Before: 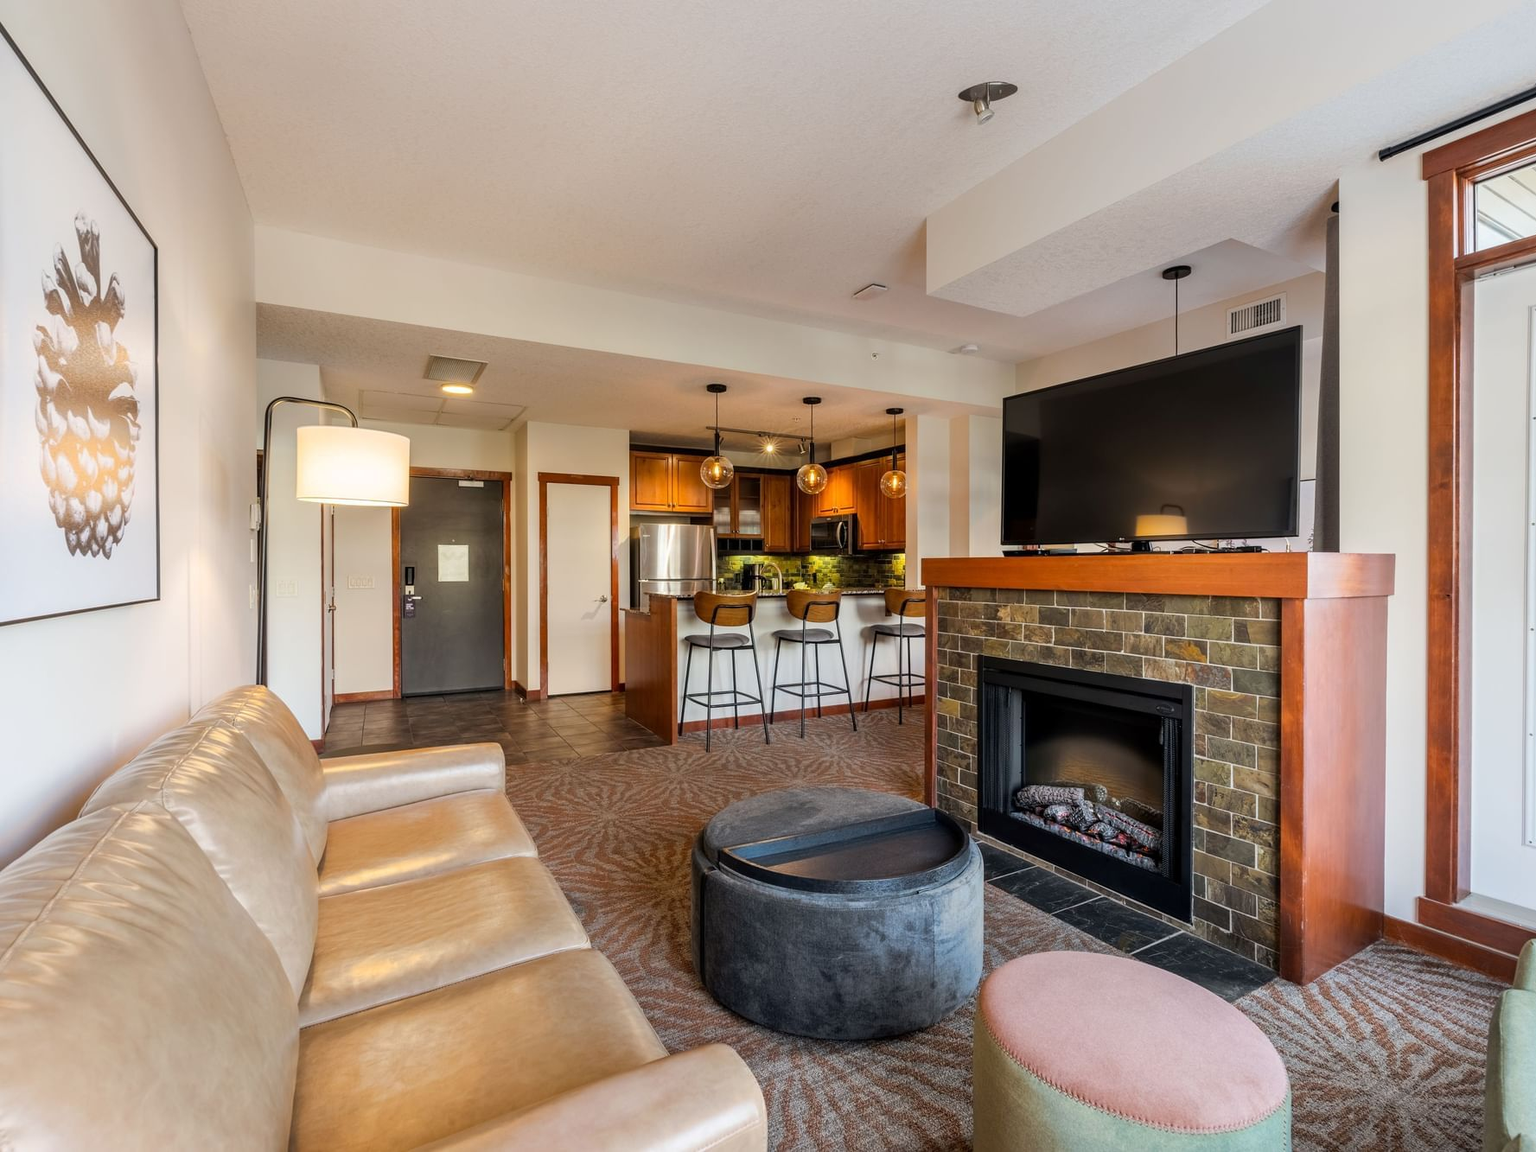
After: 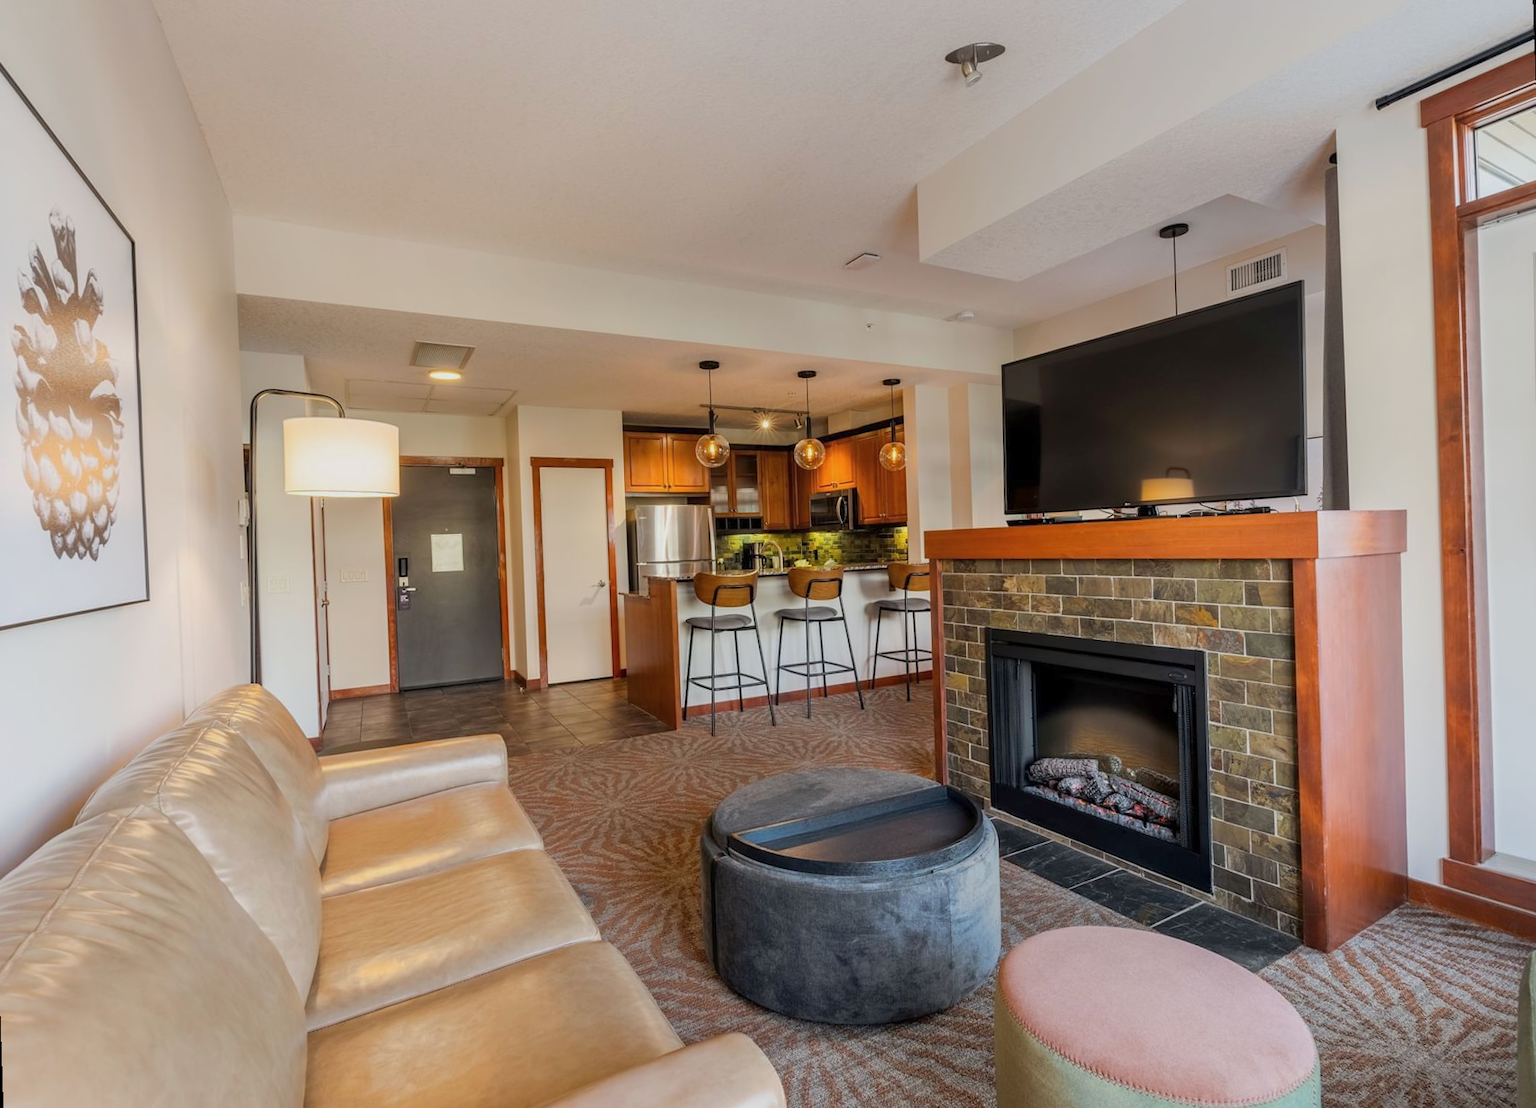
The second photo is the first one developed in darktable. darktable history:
color balance rgb: perceptual saturation grading › global saturation -0.31%, global vibrance -8%, contrast -13%, saturation formula JzAzBz (2021)
rotate and perspective: rotation -2°, crop left 0.022, crop right 0.978, crop top 0.049, crop bottom 0.951
